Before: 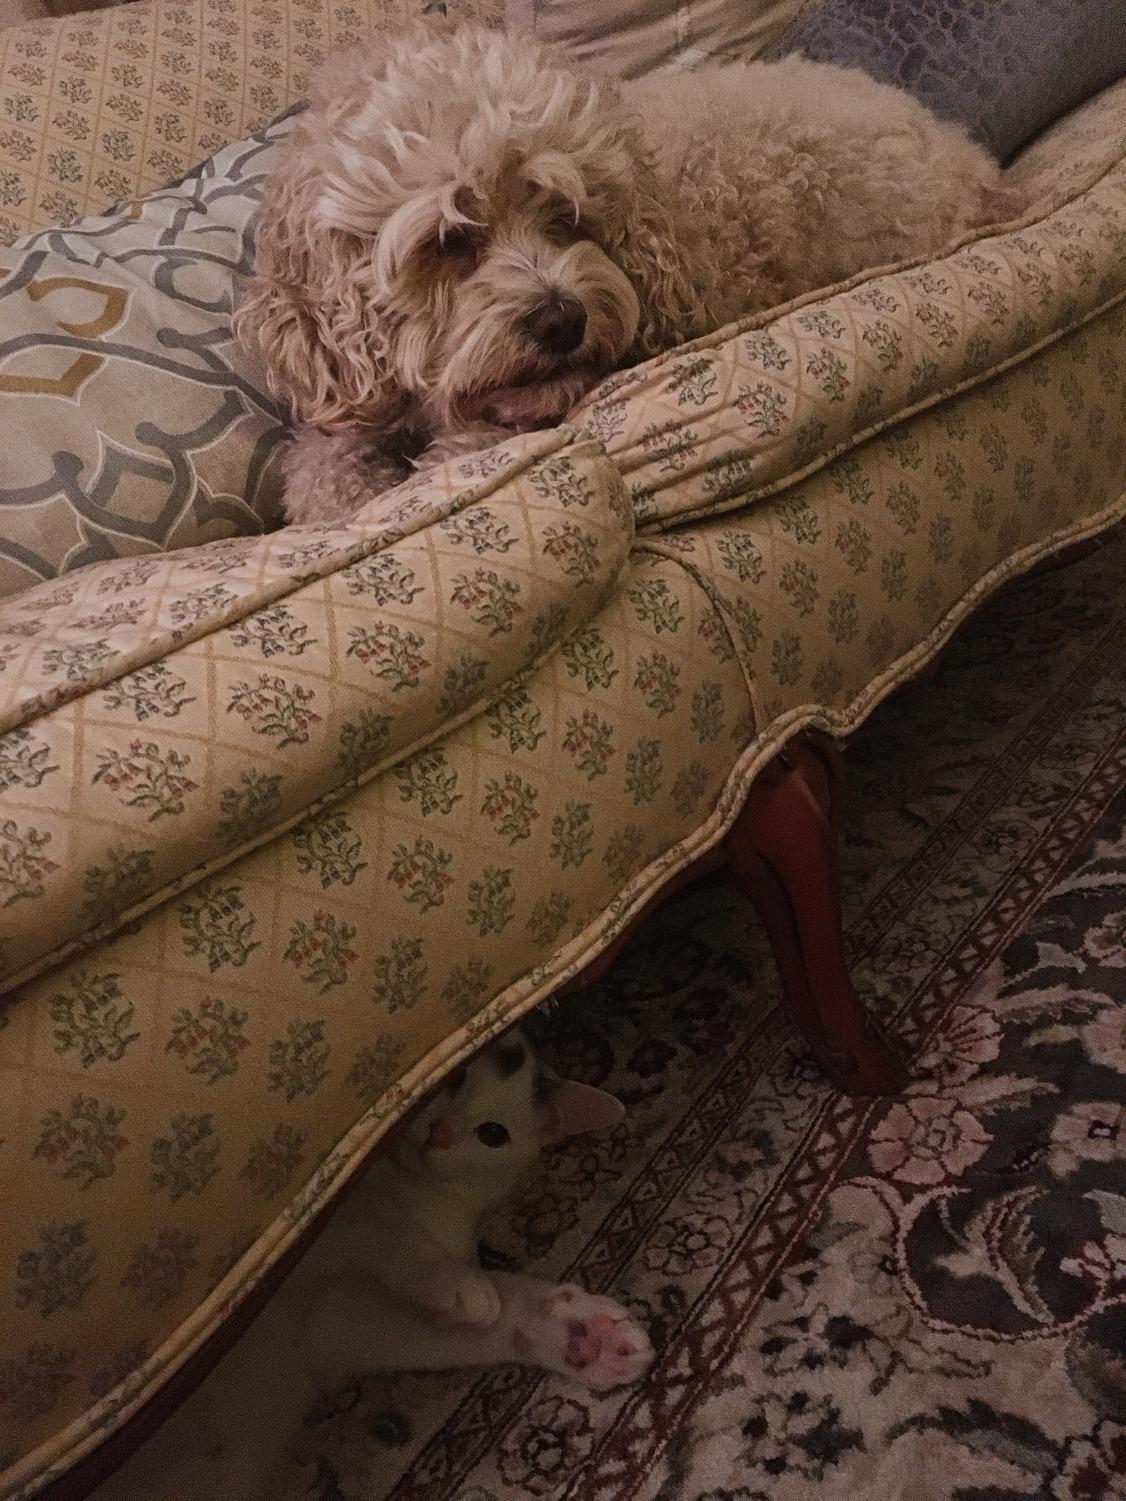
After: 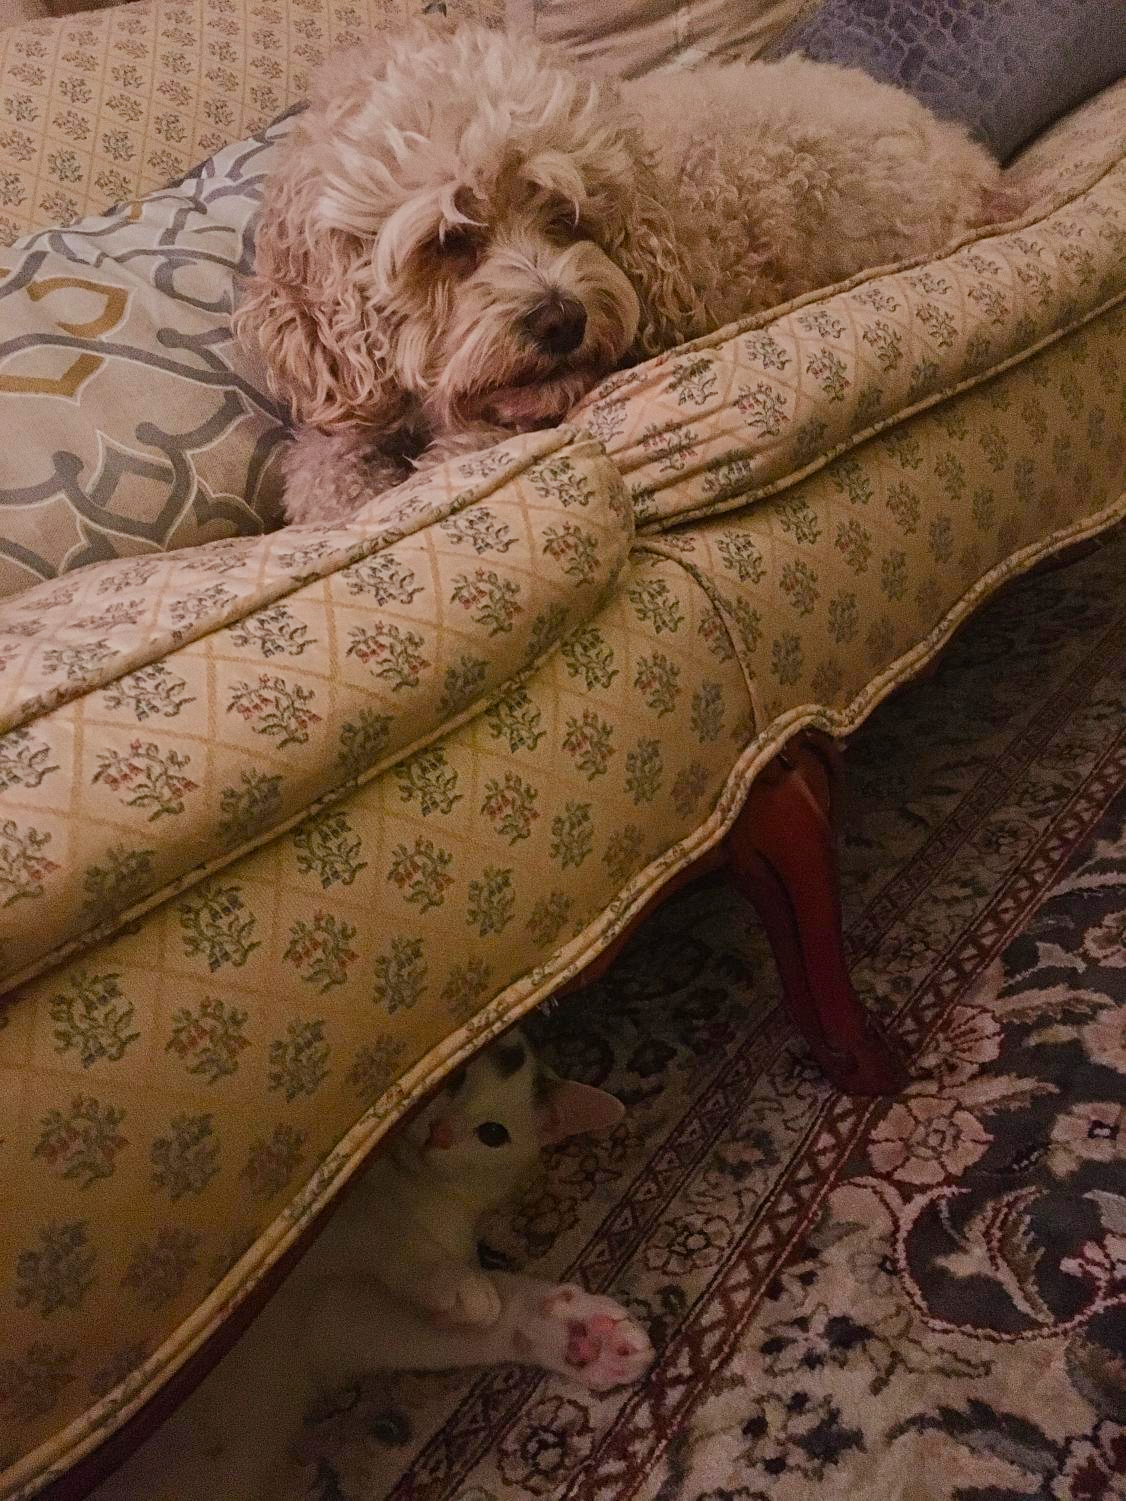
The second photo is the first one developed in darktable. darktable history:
color balance rgb: perceptual saturation grading › global saturation 0.08%, perceptual saturation grading › highlights -15.087%, perceptual saturation grading › shadows 26.052%, perceptual brilliance grading › mid-tones 9.224%, perceptual brilliance grading › shadows 15.608%, global vibrance 20%
